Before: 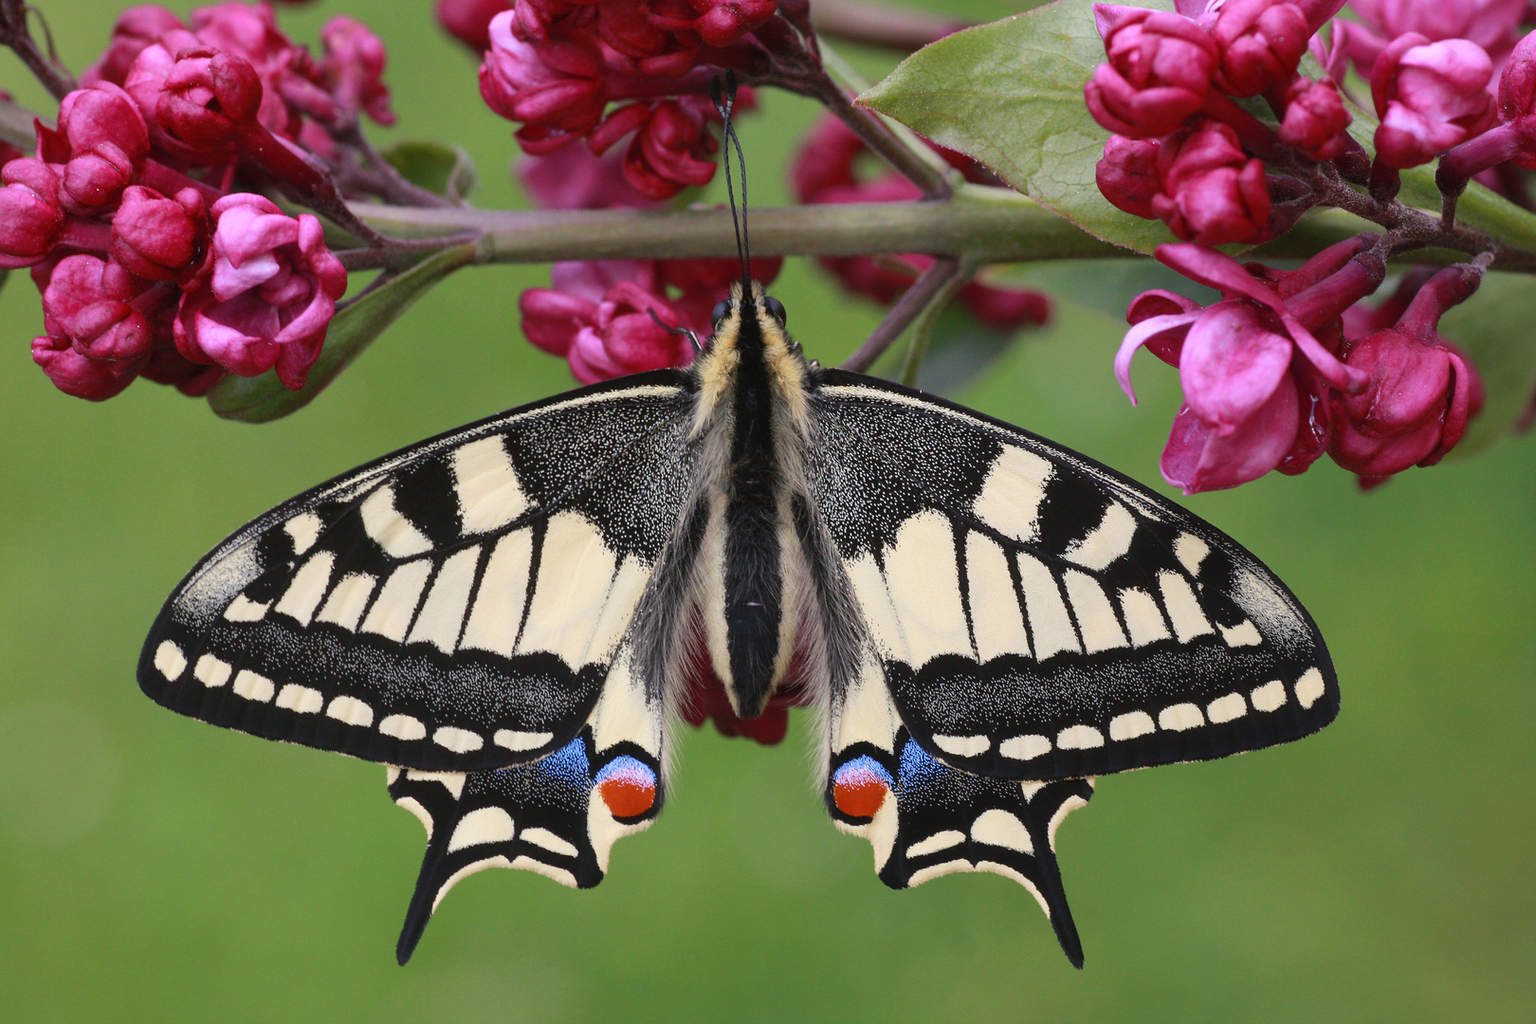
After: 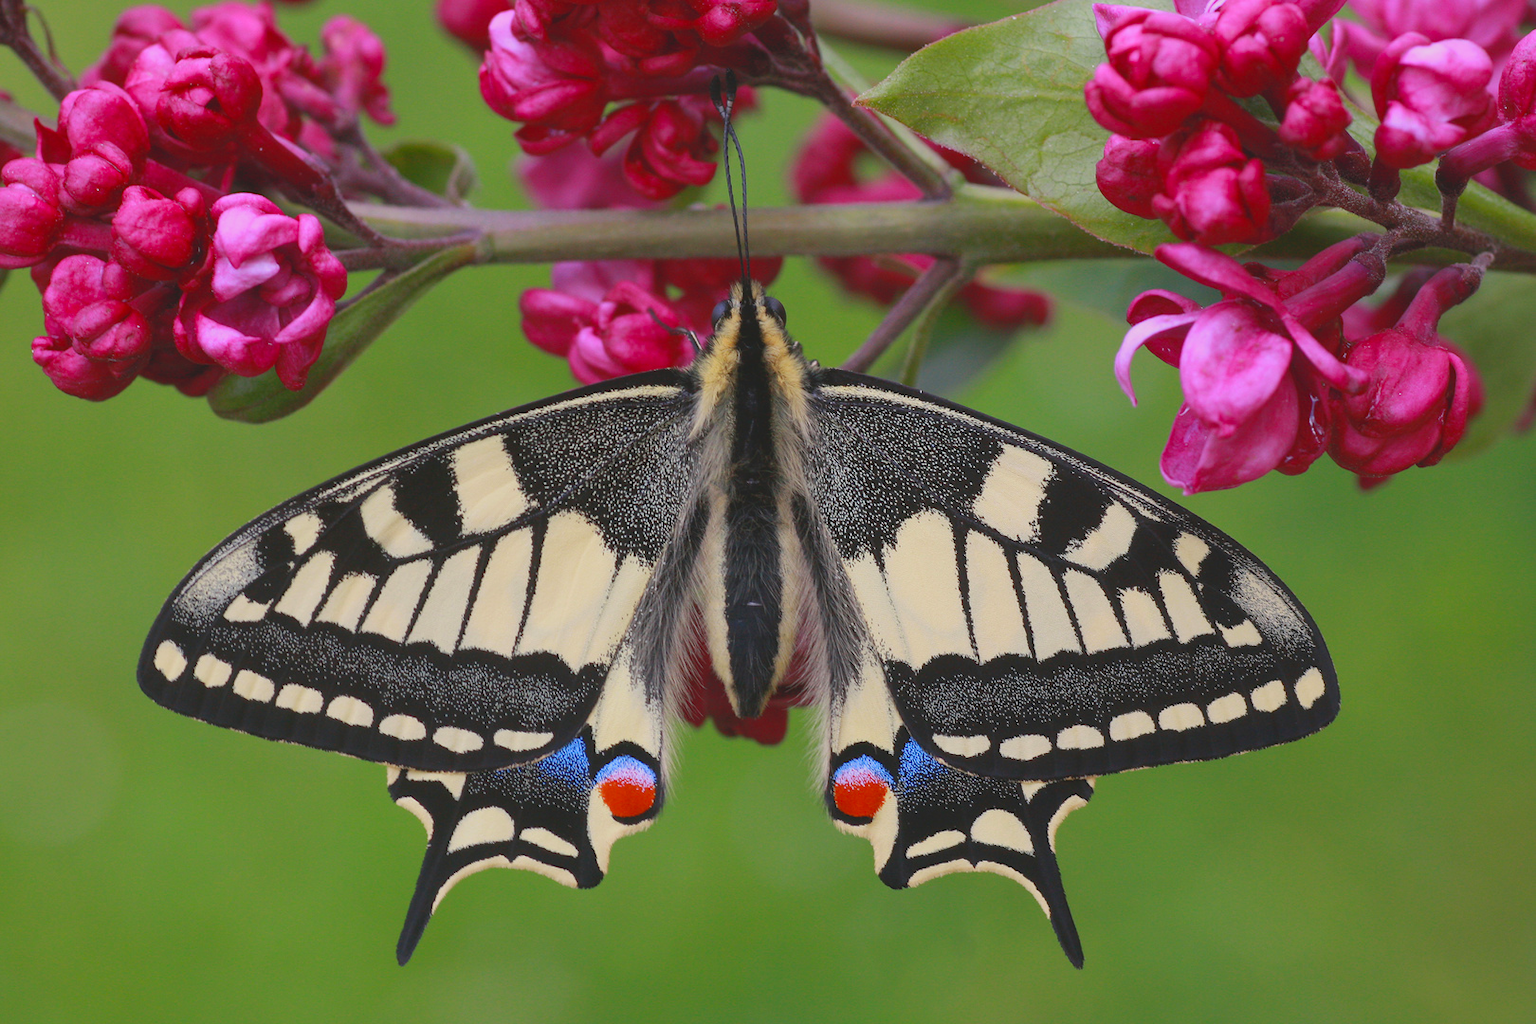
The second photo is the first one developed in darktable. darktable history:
contrast brightness saturation: contrast -0.197, saturation 0.185
